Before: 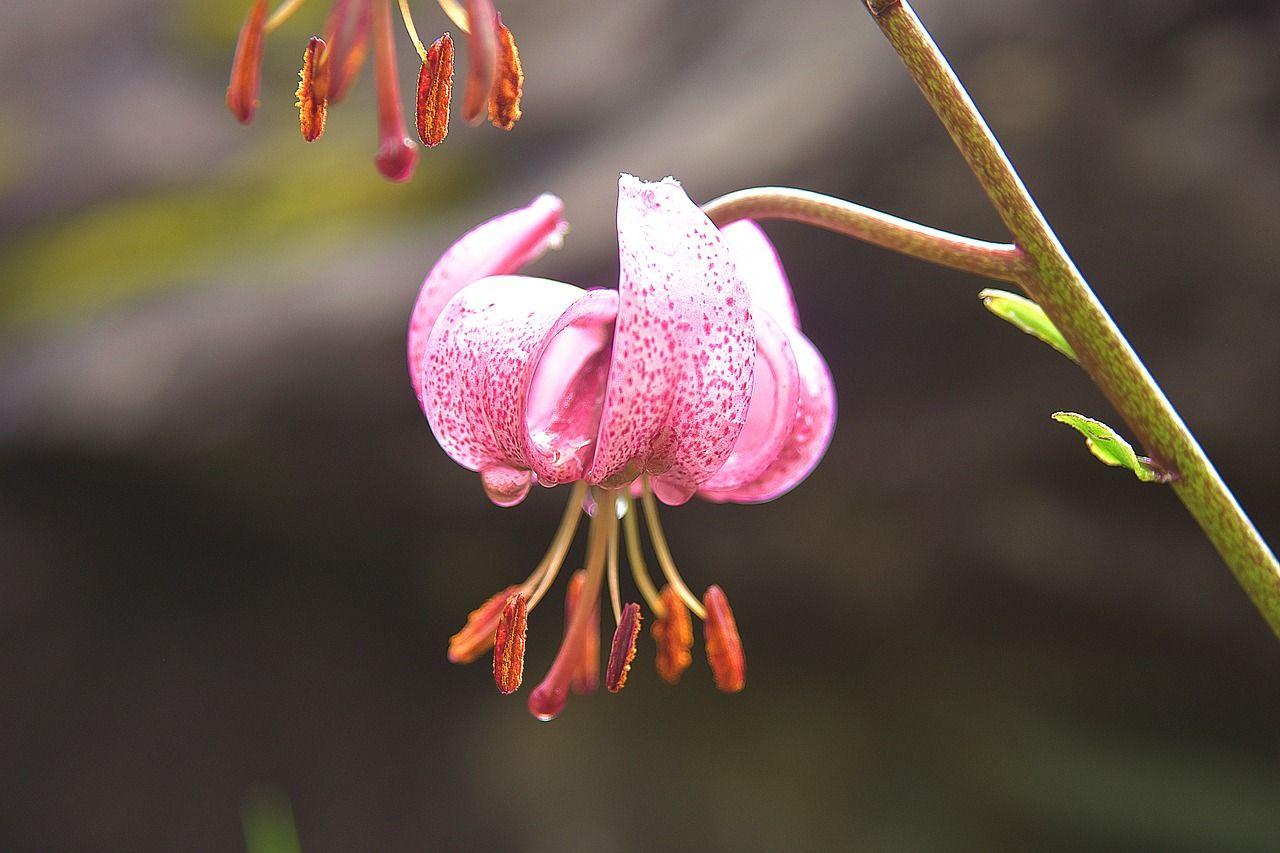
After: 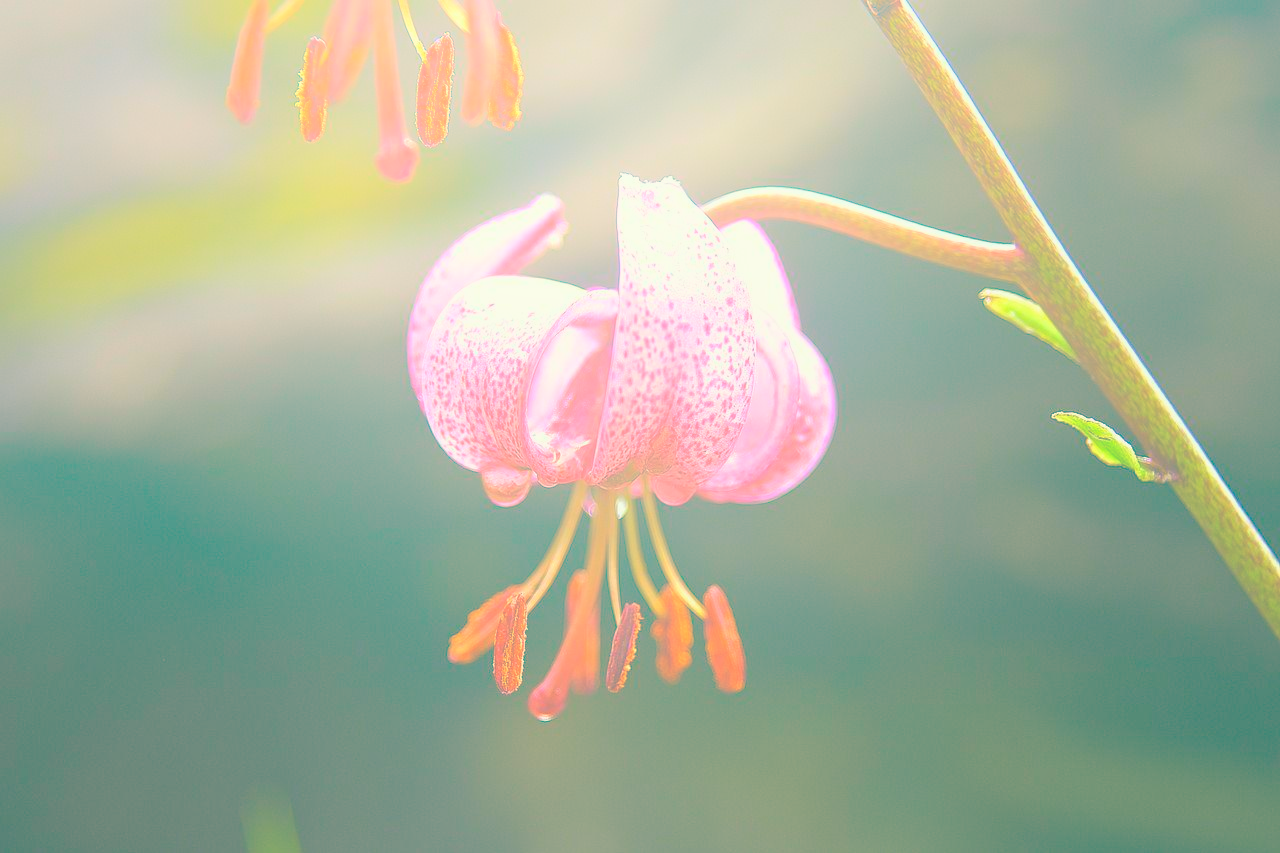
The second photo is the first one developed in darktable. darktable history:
bloom: size 70%, threshold 25%, strength 70%
color balance: lift [1.005, 0.99, 1.007, 1.01], gamma [1, 1.034, 1.032, 0.966], gain [0.873, 1.055, 1.067, 0.933]
